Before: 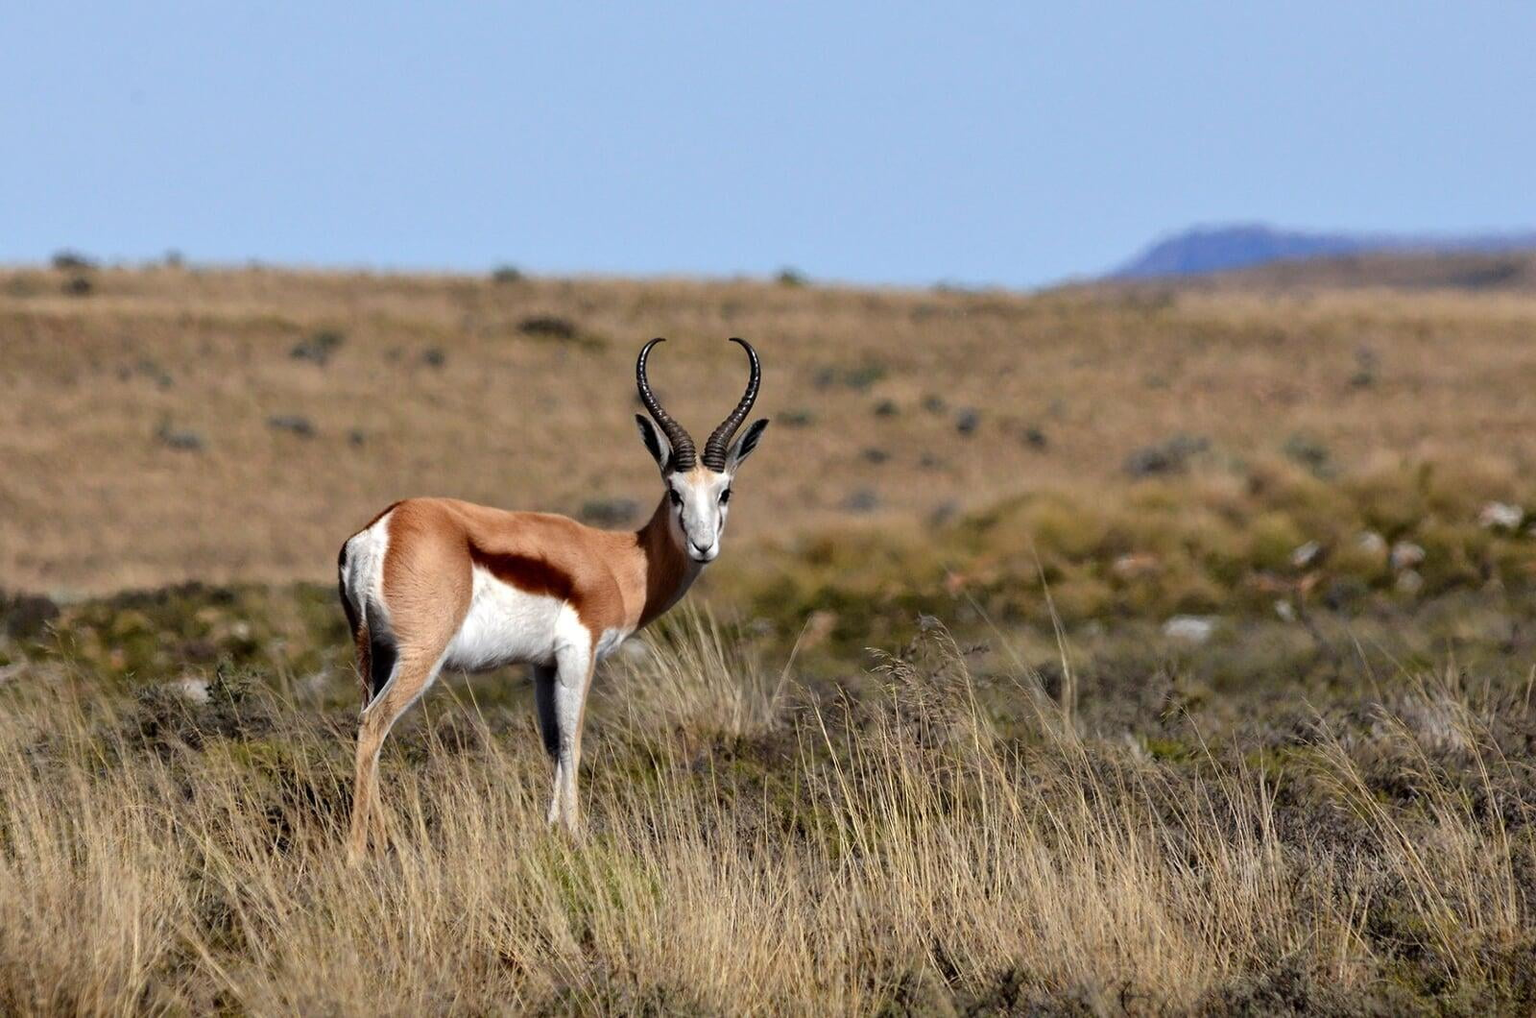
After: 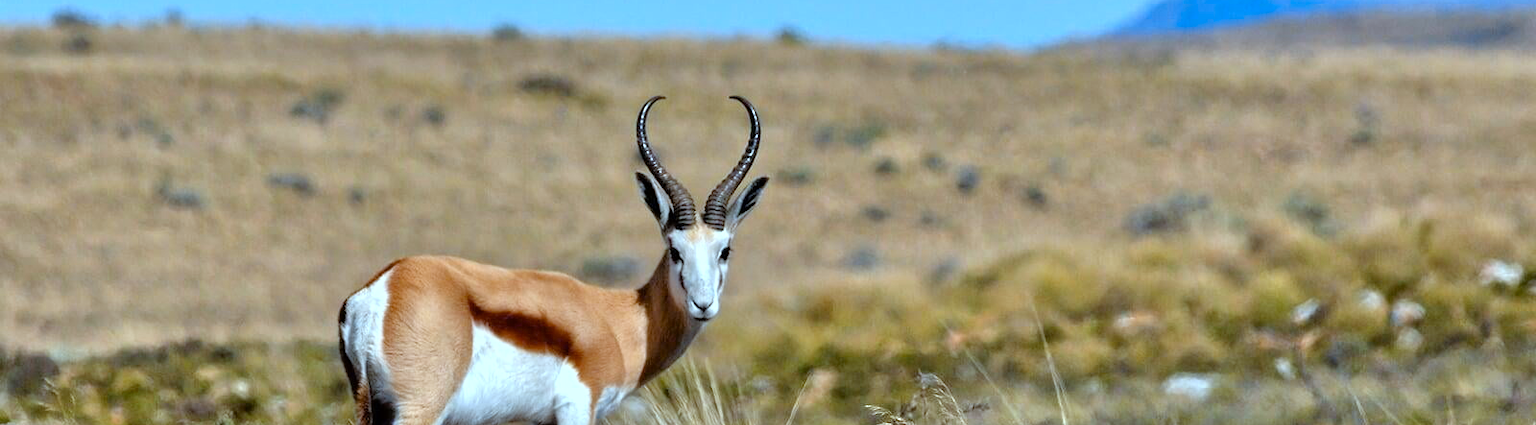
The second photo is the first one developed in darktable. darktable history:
color contrast: green-magenta contrast 0.85, blue-yellow contrast 1.25, unbound 0
crop and rotate: top 23.84%, bottom 34.294%
color correction: highlights a* -11.71, highlights b* -15.58
tone equalizer: -7 EV 0.15 EV, -6 EV 0.6 EV, -5 EV 1.15 EV, -4 EV 1.33 EV, -3 EV 1.15 EV, -2 EV 0.6 EV, -1 EV 0.15 EV, mask exposure compensation -0.5 EV
